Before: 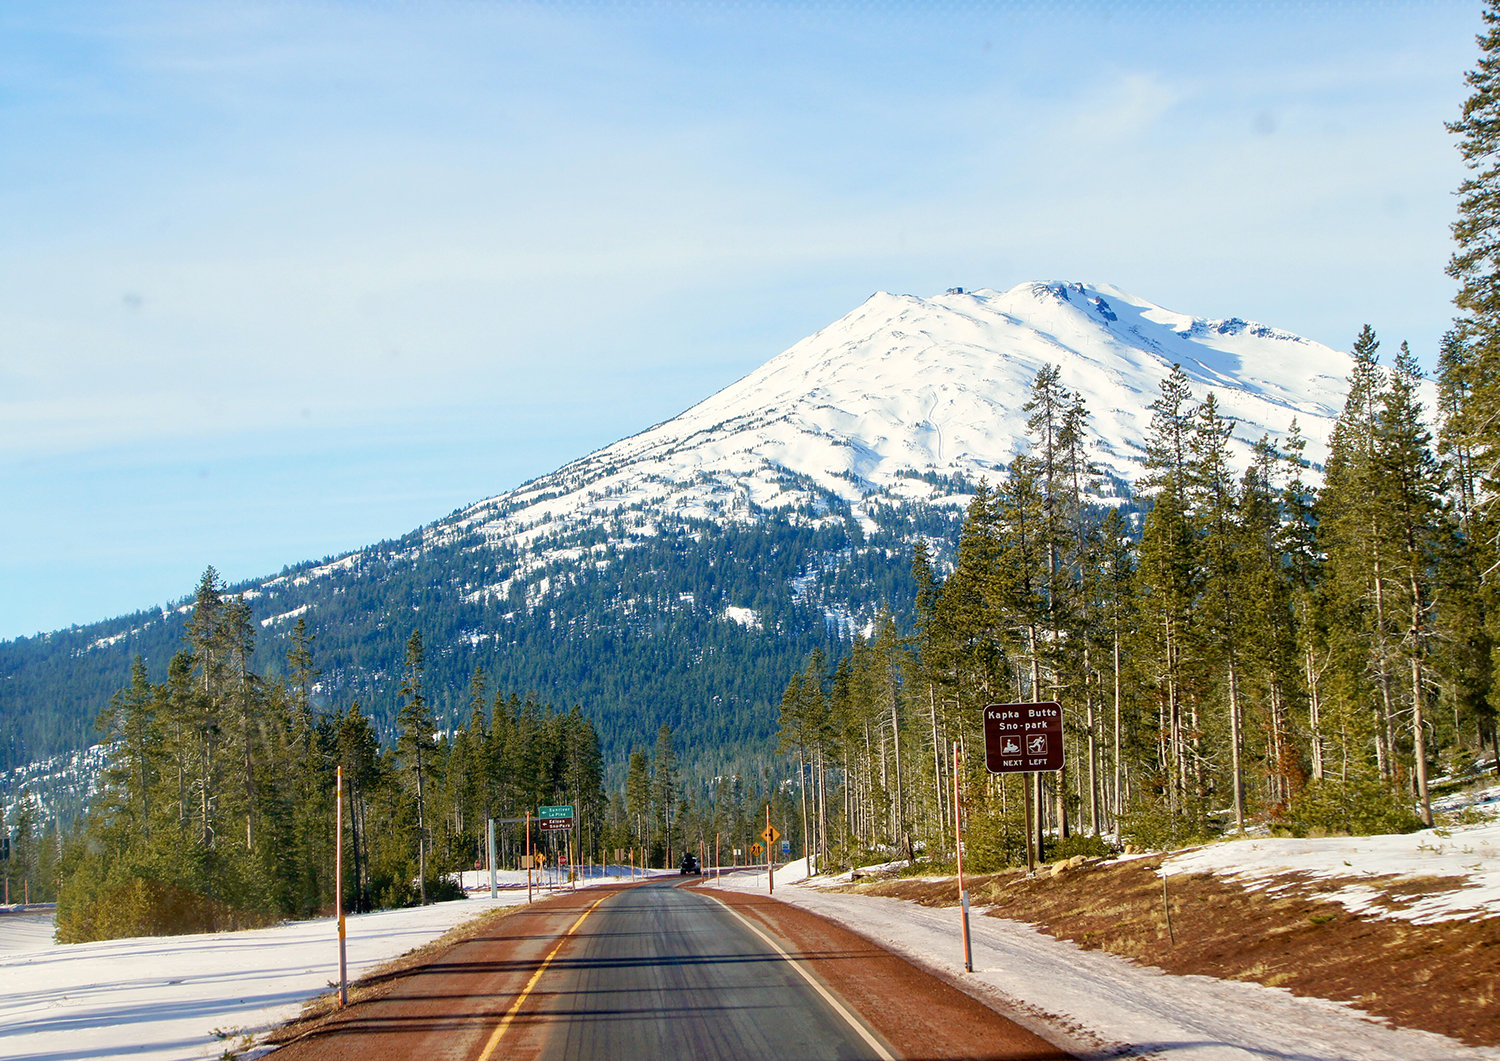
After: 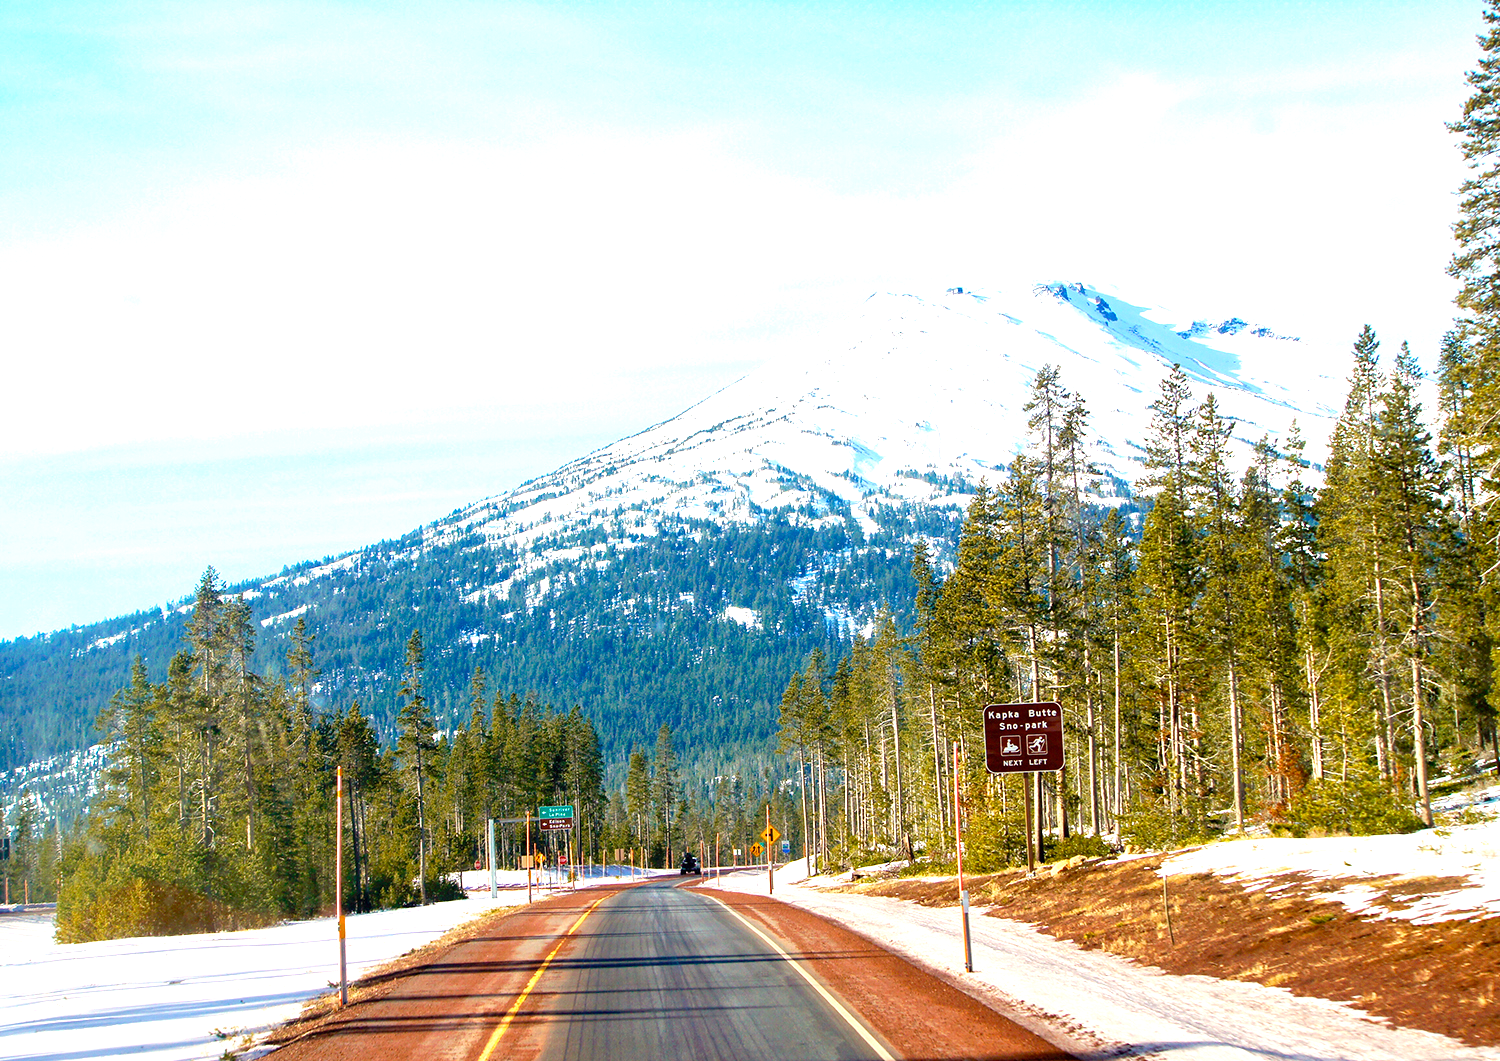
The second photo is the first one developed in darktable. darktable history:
contrast brightness saturation: saturation -0.05
exposure: exposure 0.95 EV, compensate highlight preservation false
